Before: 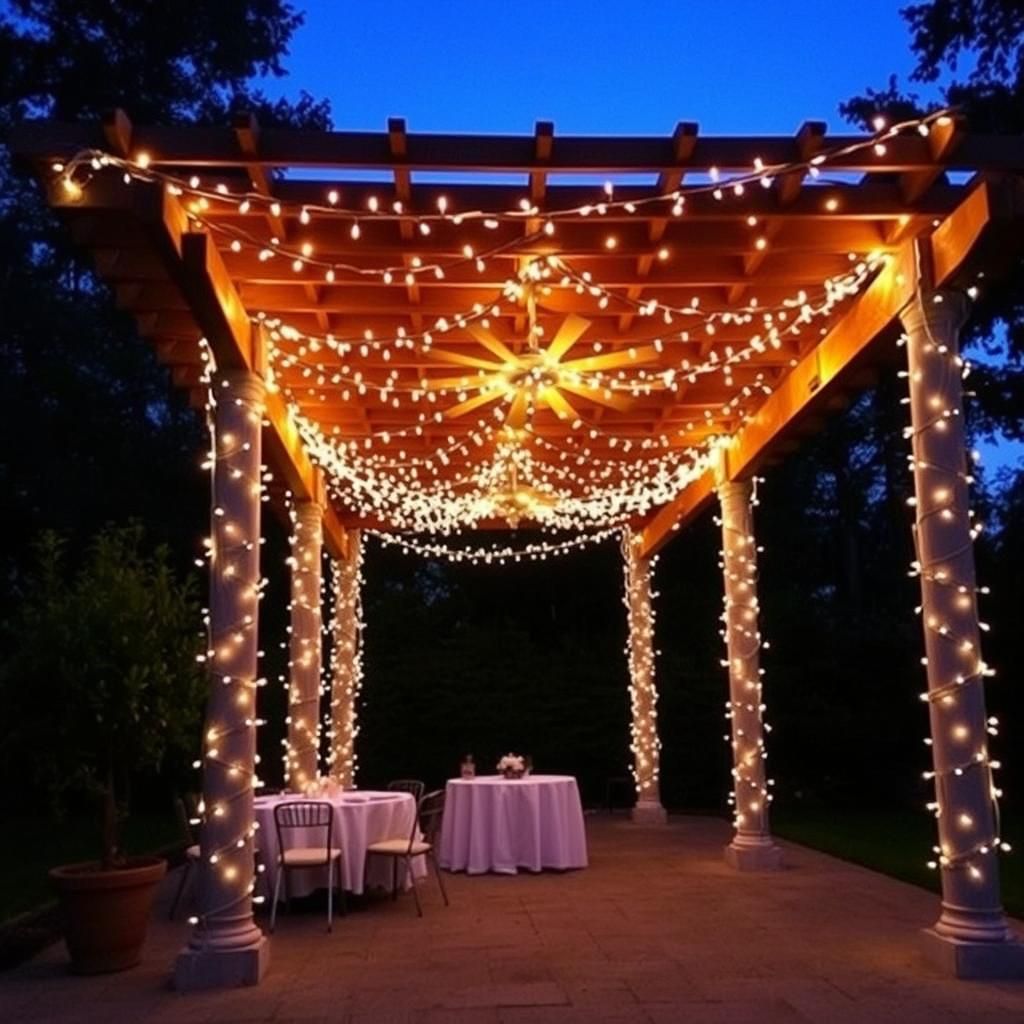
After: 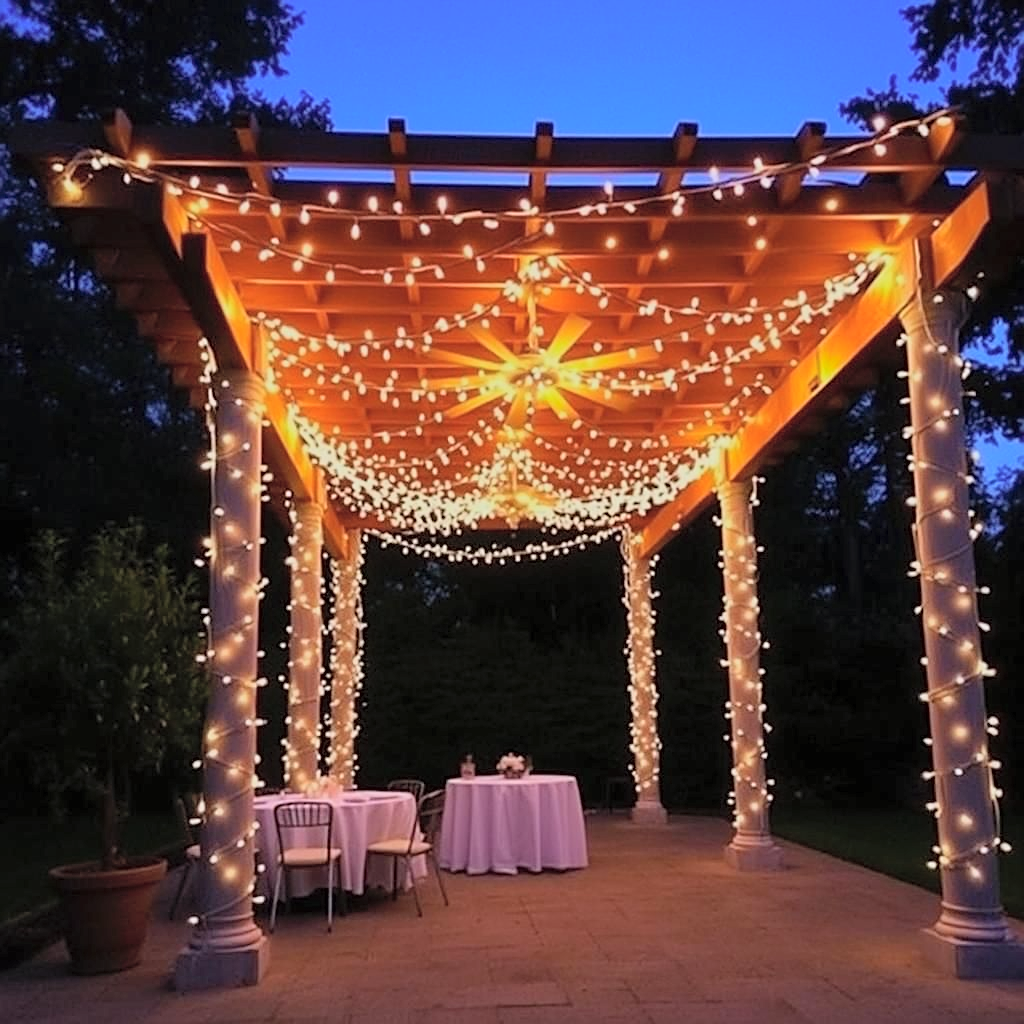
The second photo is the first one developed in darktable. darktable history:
sharpen: on, module defaults
global tonemap: drago (0.7, 100)
